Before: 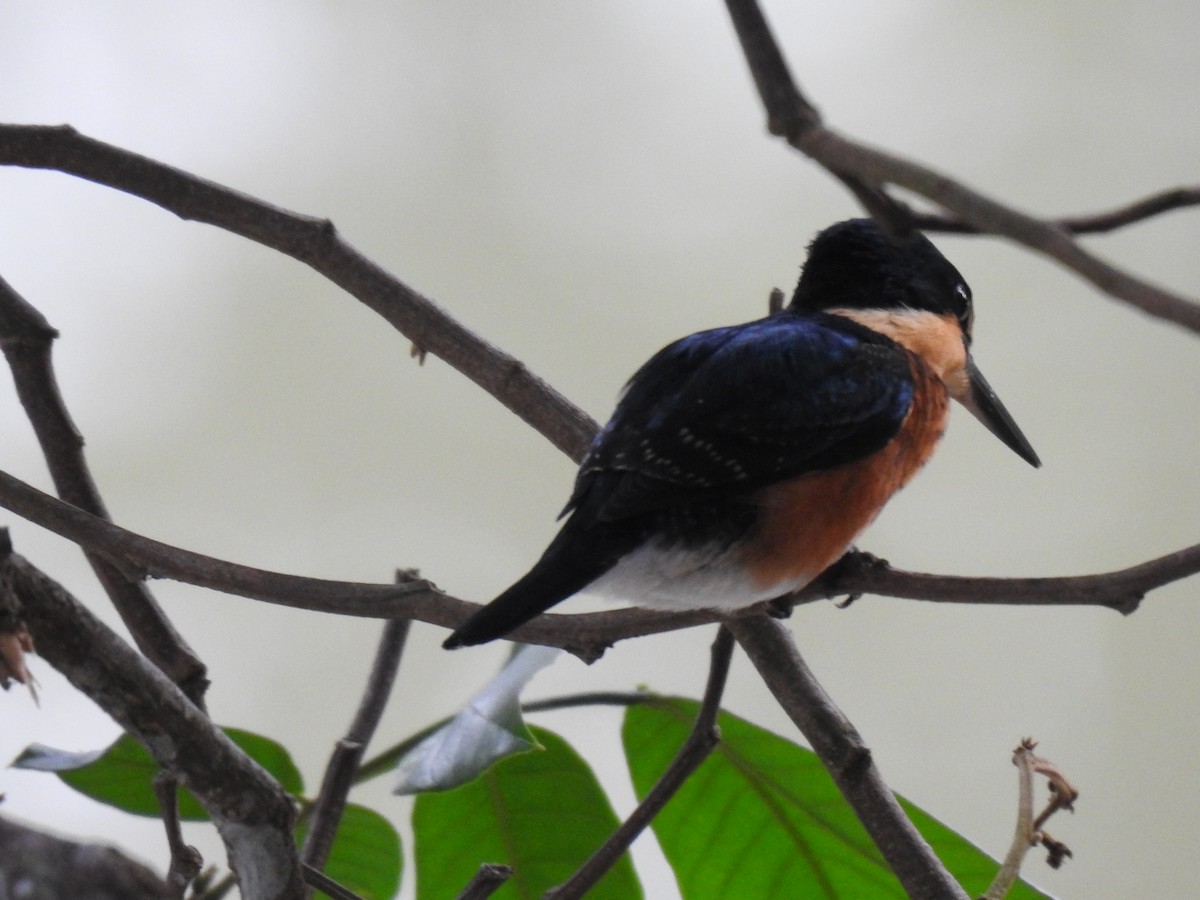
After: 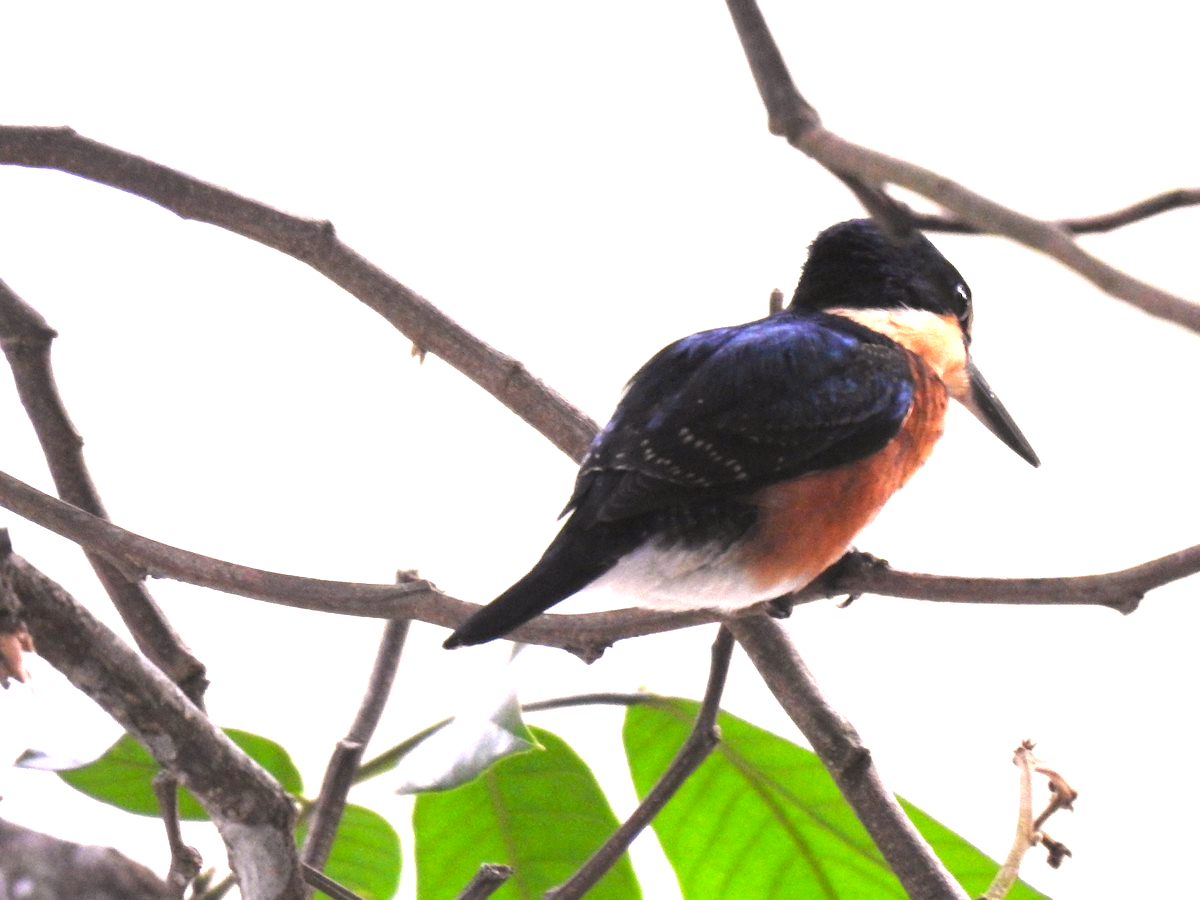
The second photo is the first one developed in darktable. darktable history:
color correction: highlights a* 7.93, highlights b* 4.23
exposure: black level correction 0, exposure 1.942 EV, compensate exposure bias true, compensate highlight preservation false
